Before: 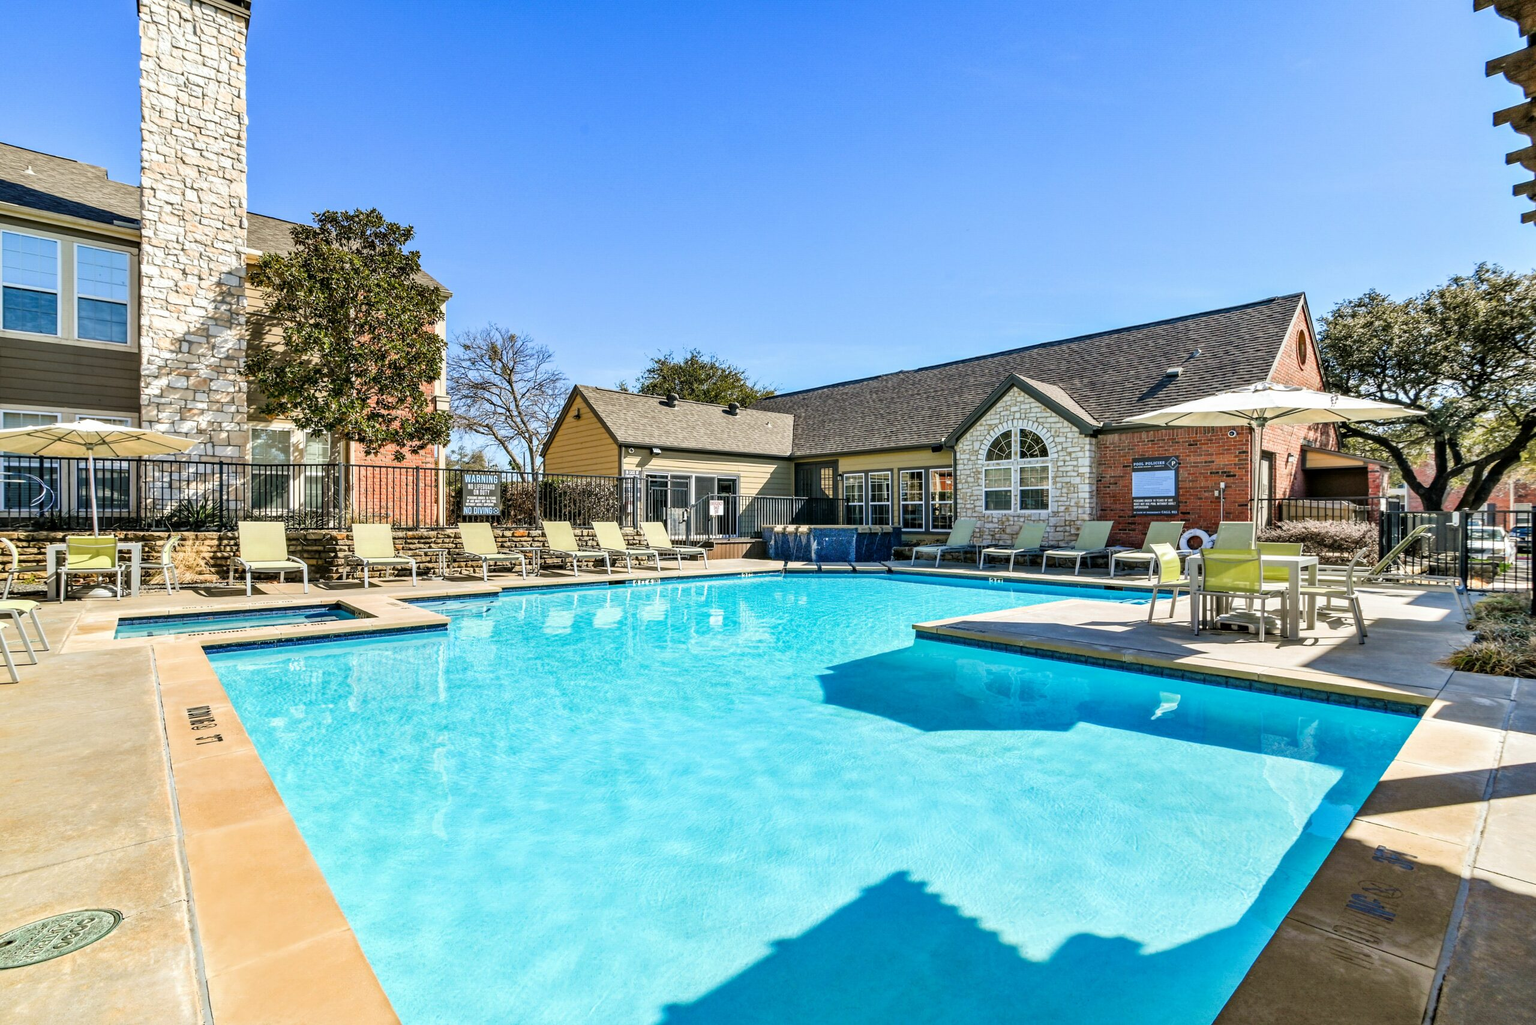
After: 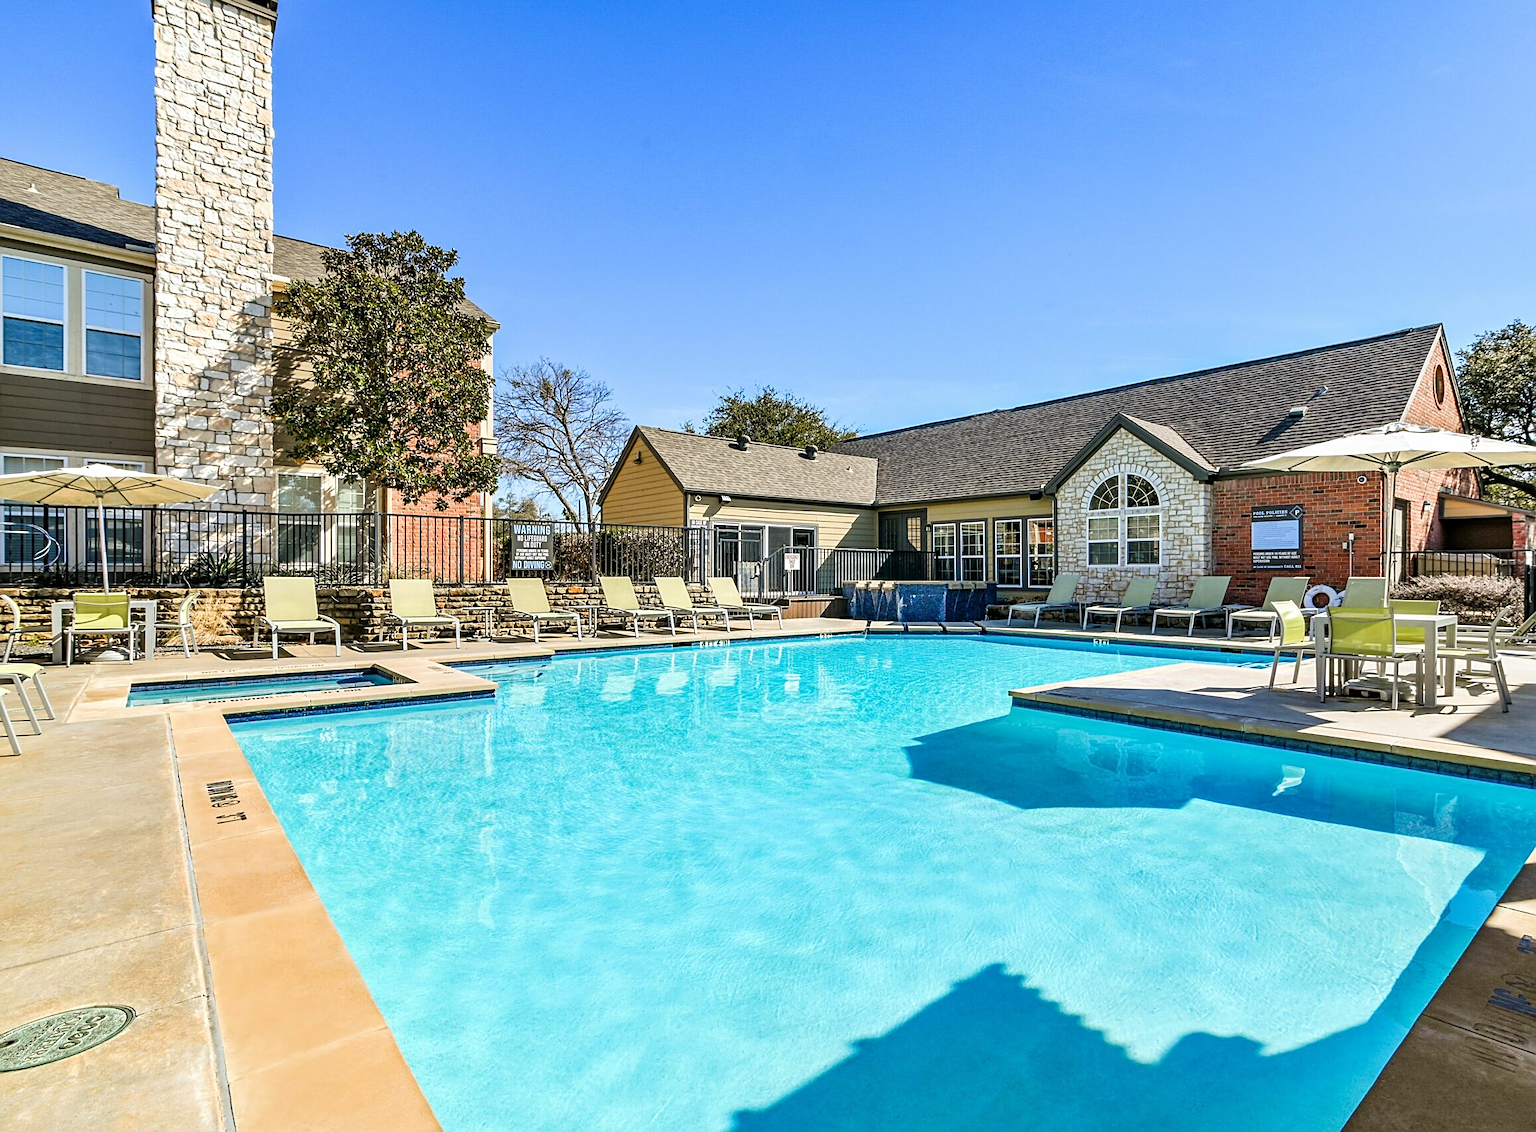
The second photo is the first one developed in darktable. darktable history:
crop: right 9.509%, bottom 0.031%
sharpen: on, module defaults
